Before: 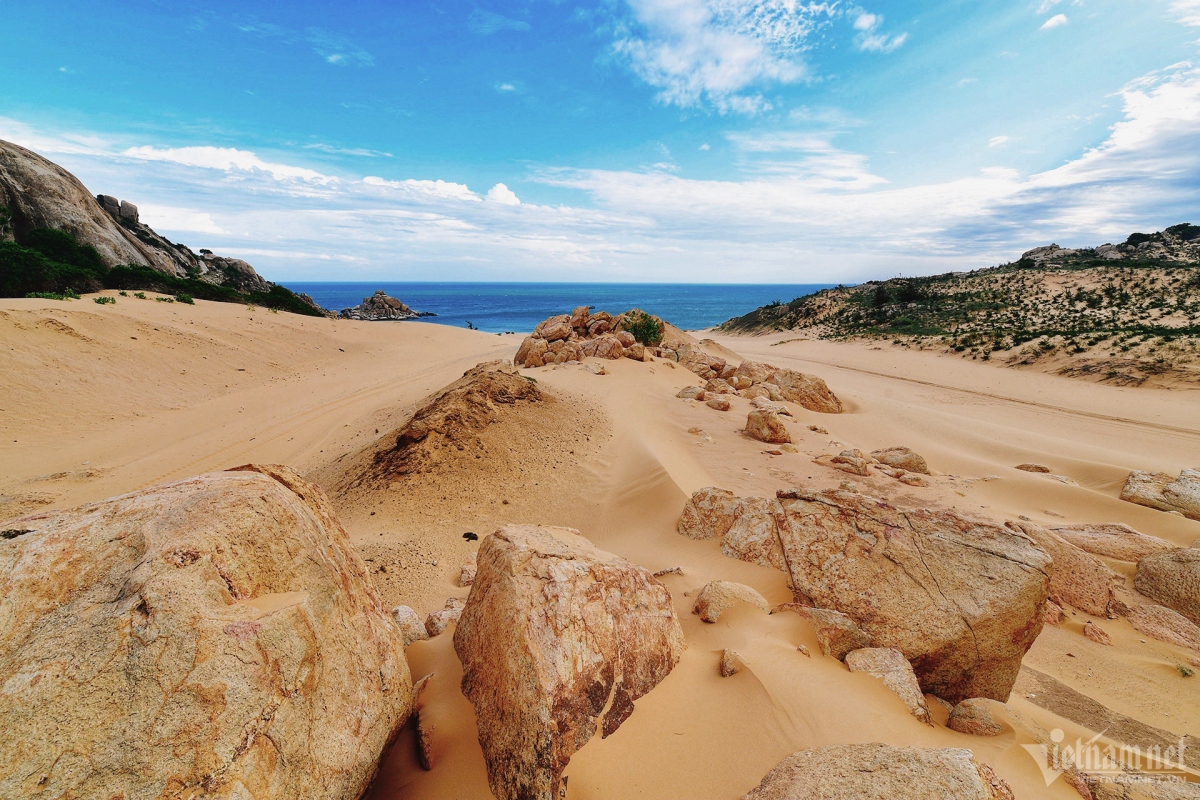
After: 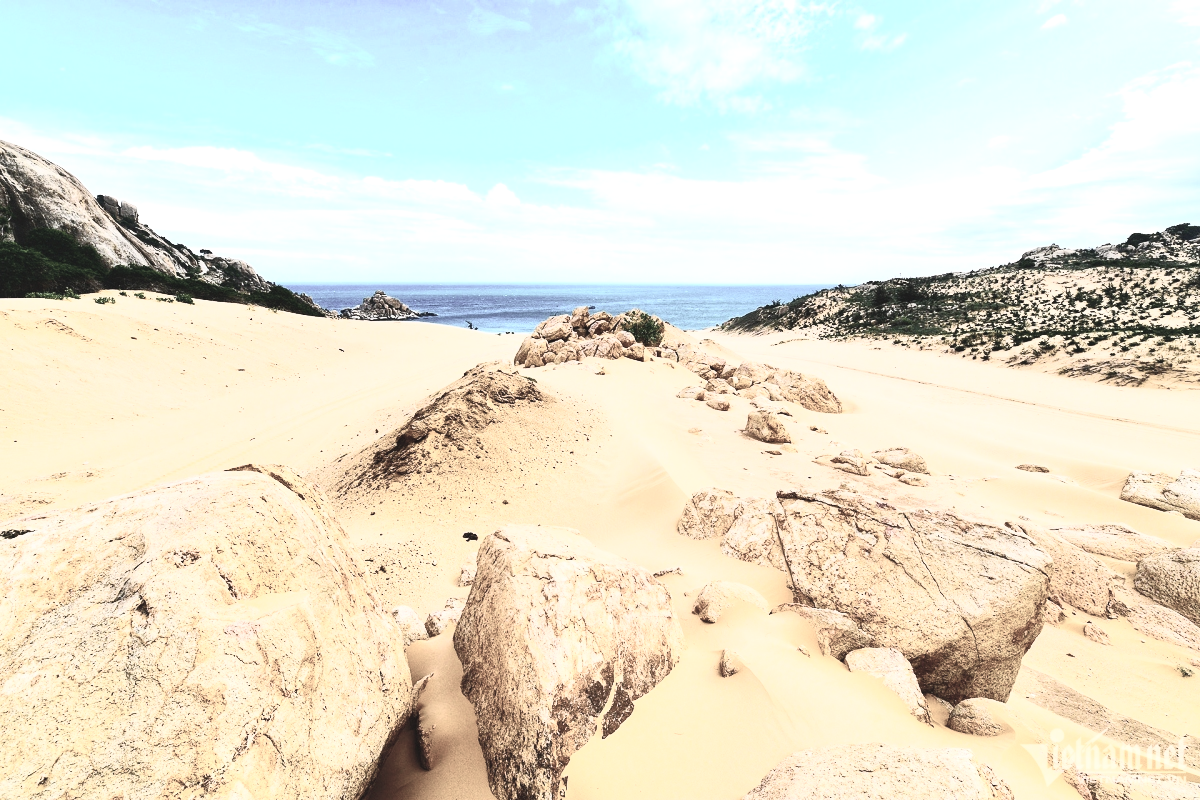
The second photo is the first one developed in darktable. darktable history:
color balance rgb: linear chroma grading › global chroma 20%, perceptual saturation grading › global saturation 25%, perceptual brilliance grading › global brilliance 20%, global vibrance 20%
contrast brightness saturation: contrast 0.57, brightness 0.57, saturation -0.34
color correction: saturation 0.5
